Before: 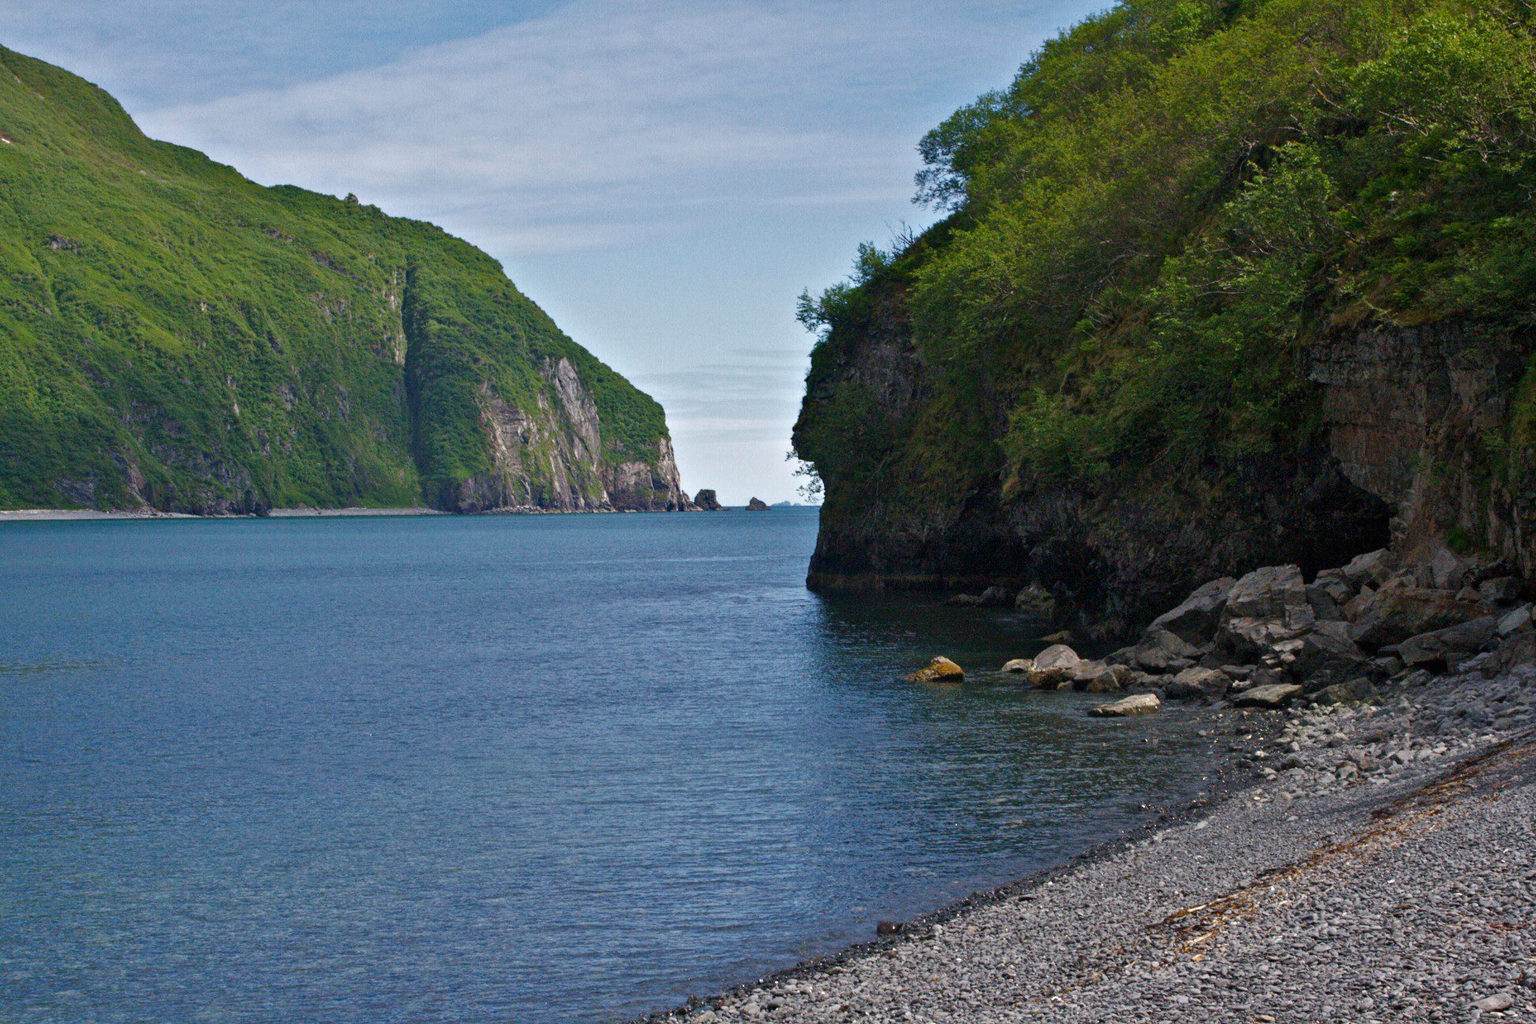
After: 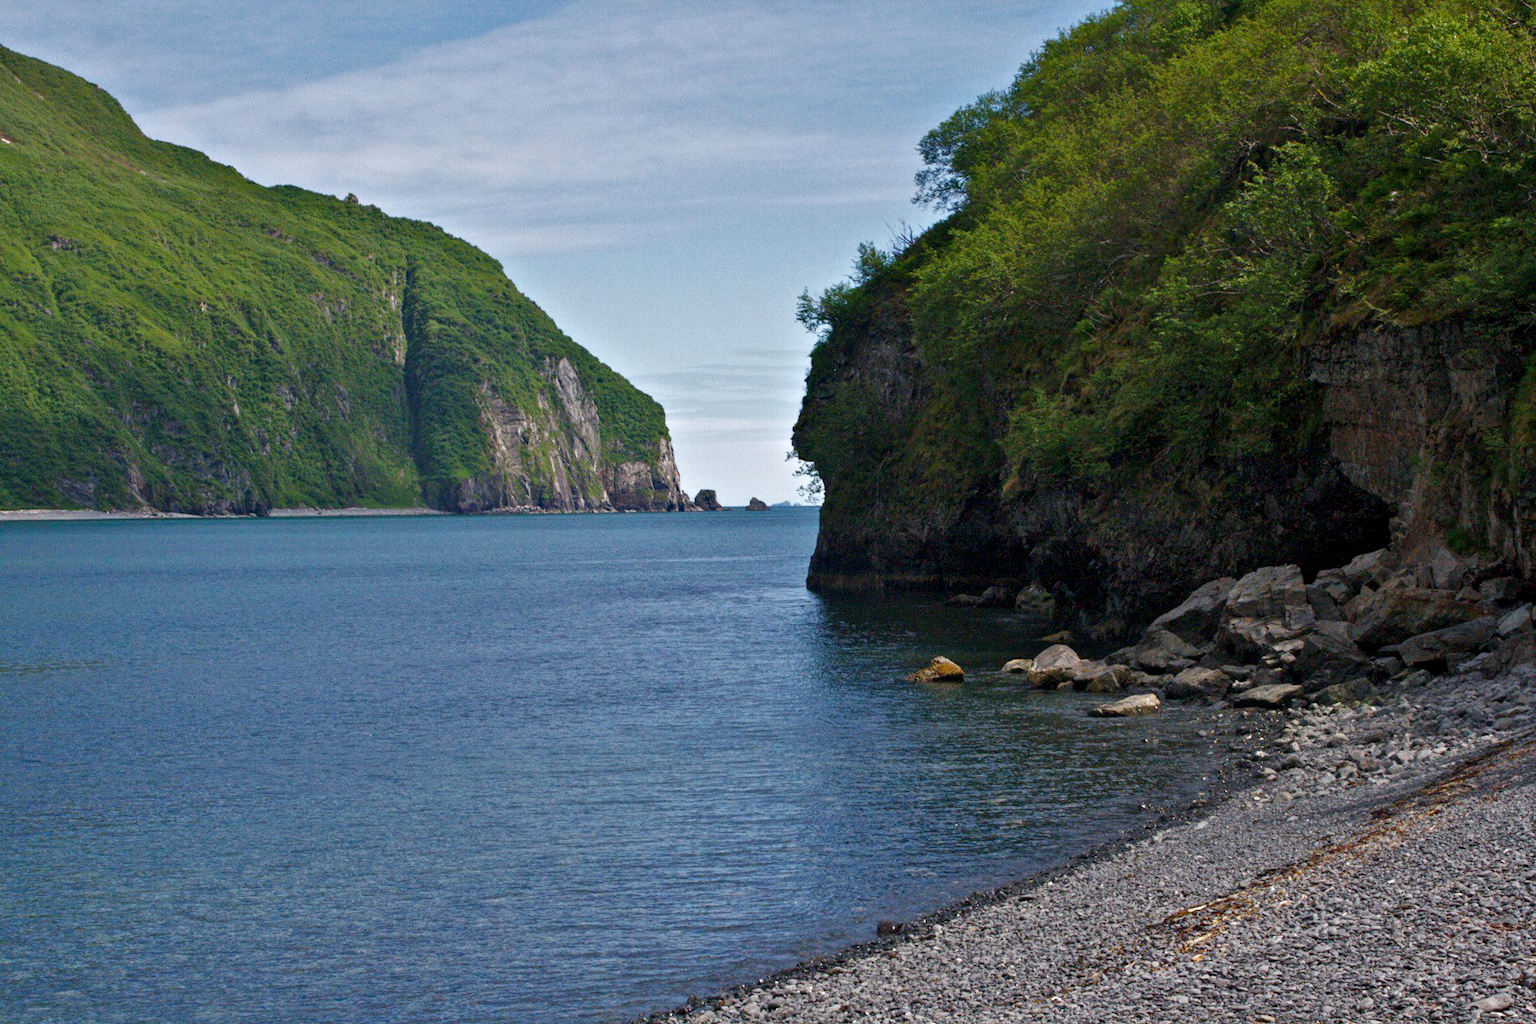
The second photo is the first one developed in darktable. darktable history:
color zones: curves: ch1 [(0, 0.513) (0.143, 0.524) (0.286, 0.511) (0.429, 0.506) (0.571, 0.503) (0.714, 0.503) (0.857, 0.508) (1, 0.513)]
local contrast: highlights 104%, shadows 102%, detail 120%, midtone range 0.2
